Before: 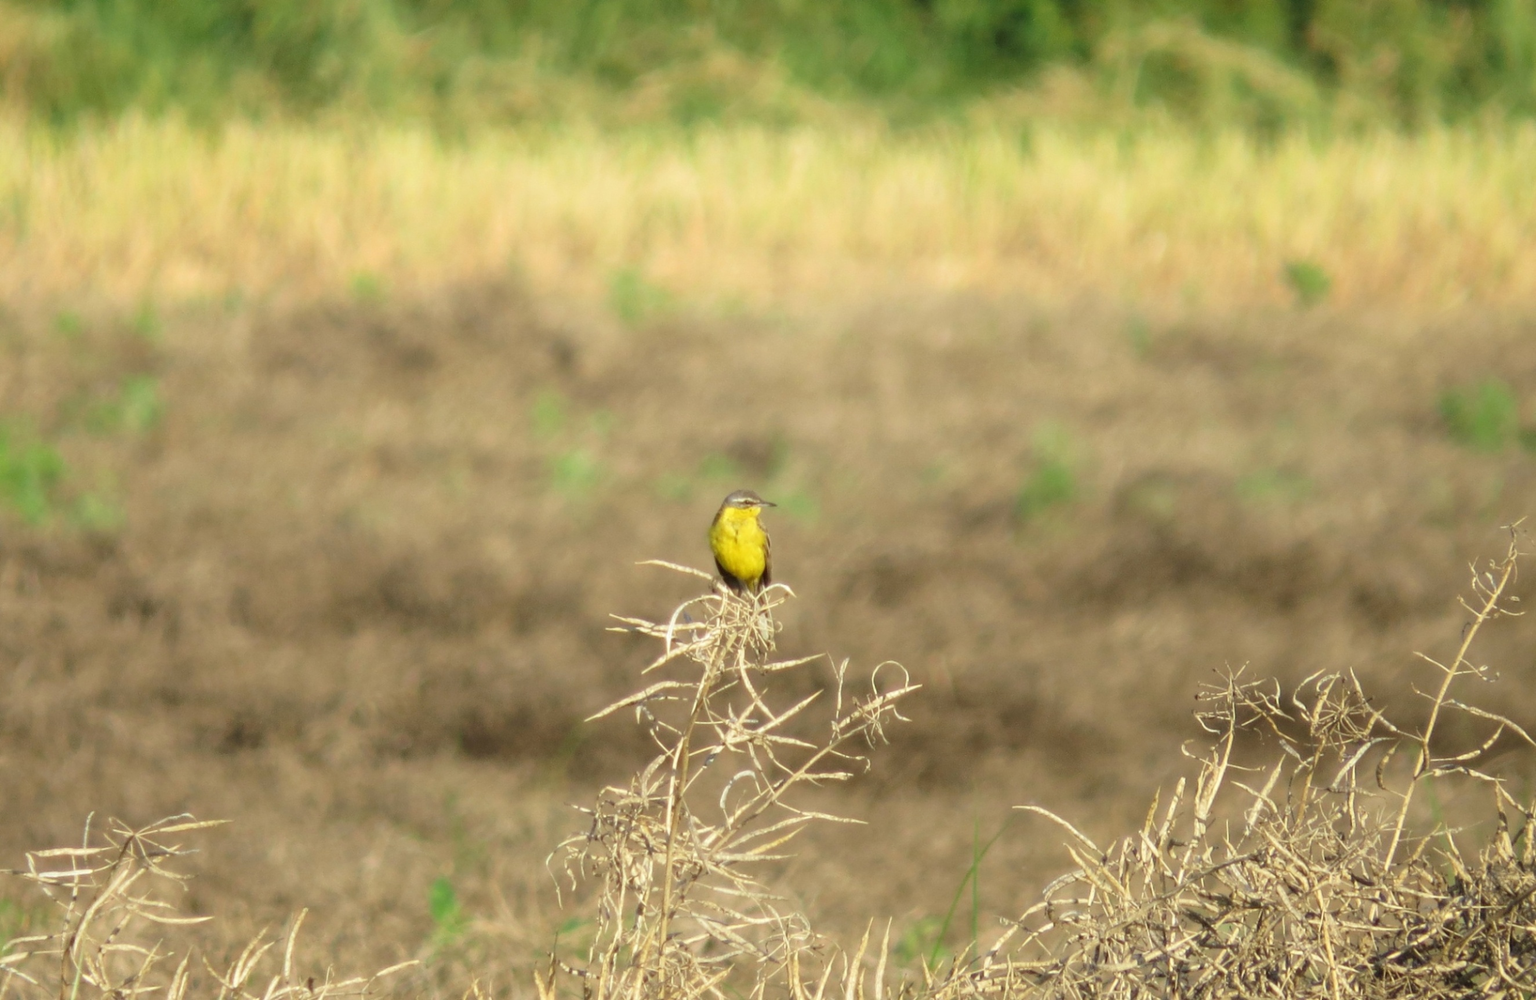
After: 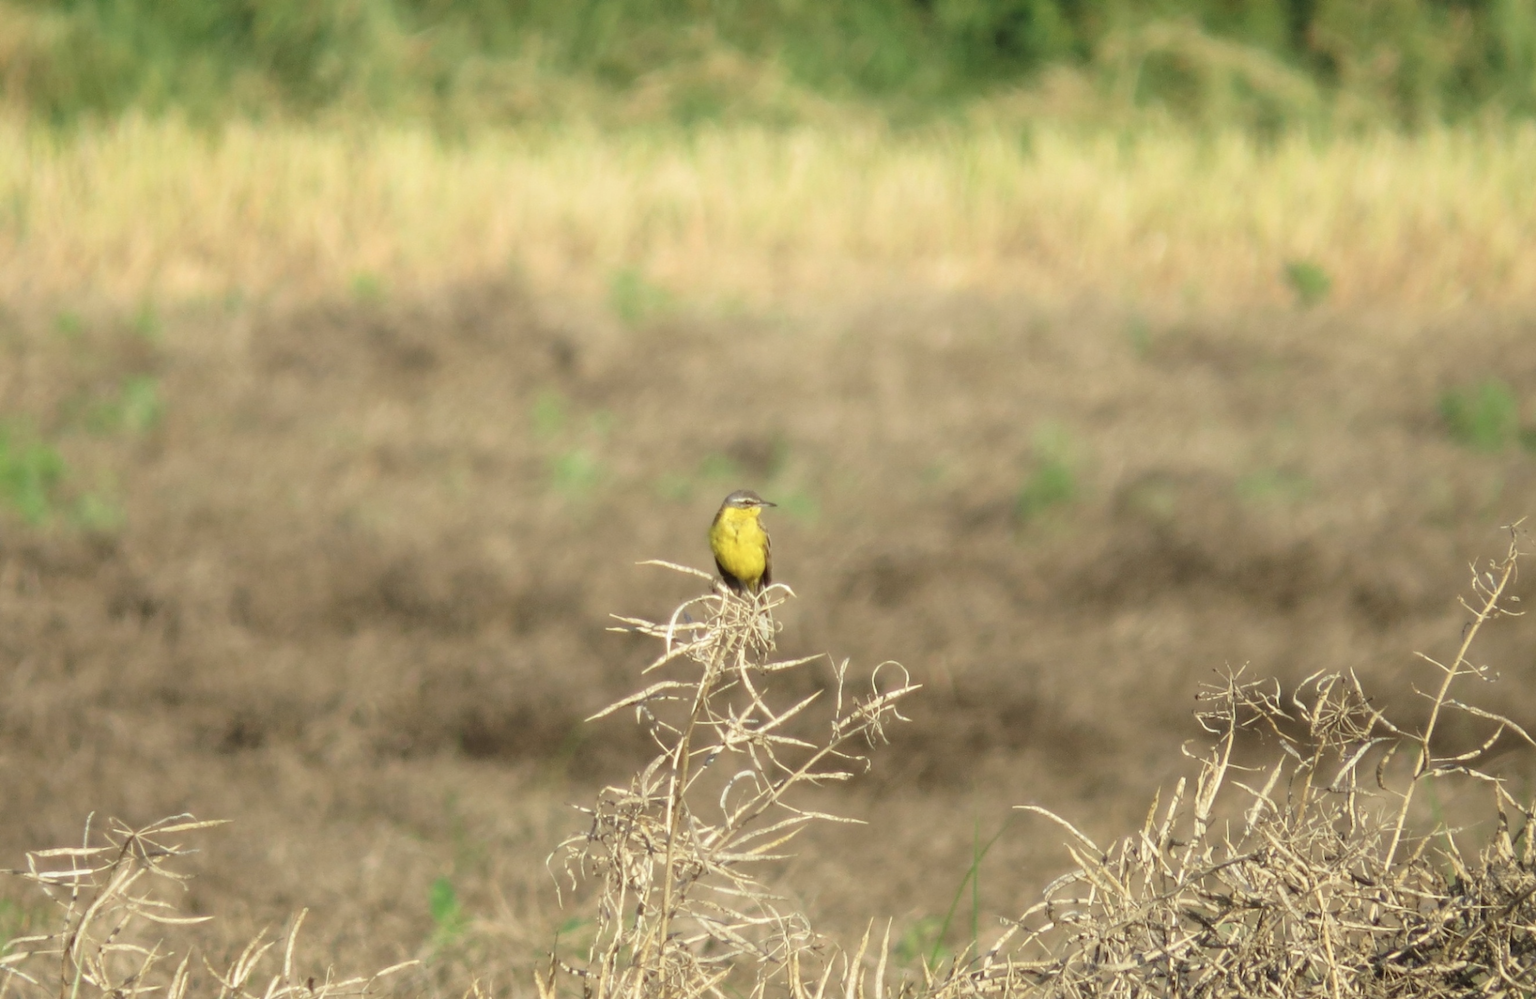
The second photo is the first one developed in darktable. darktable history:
contrast brightness saturation: saturation -0.166
